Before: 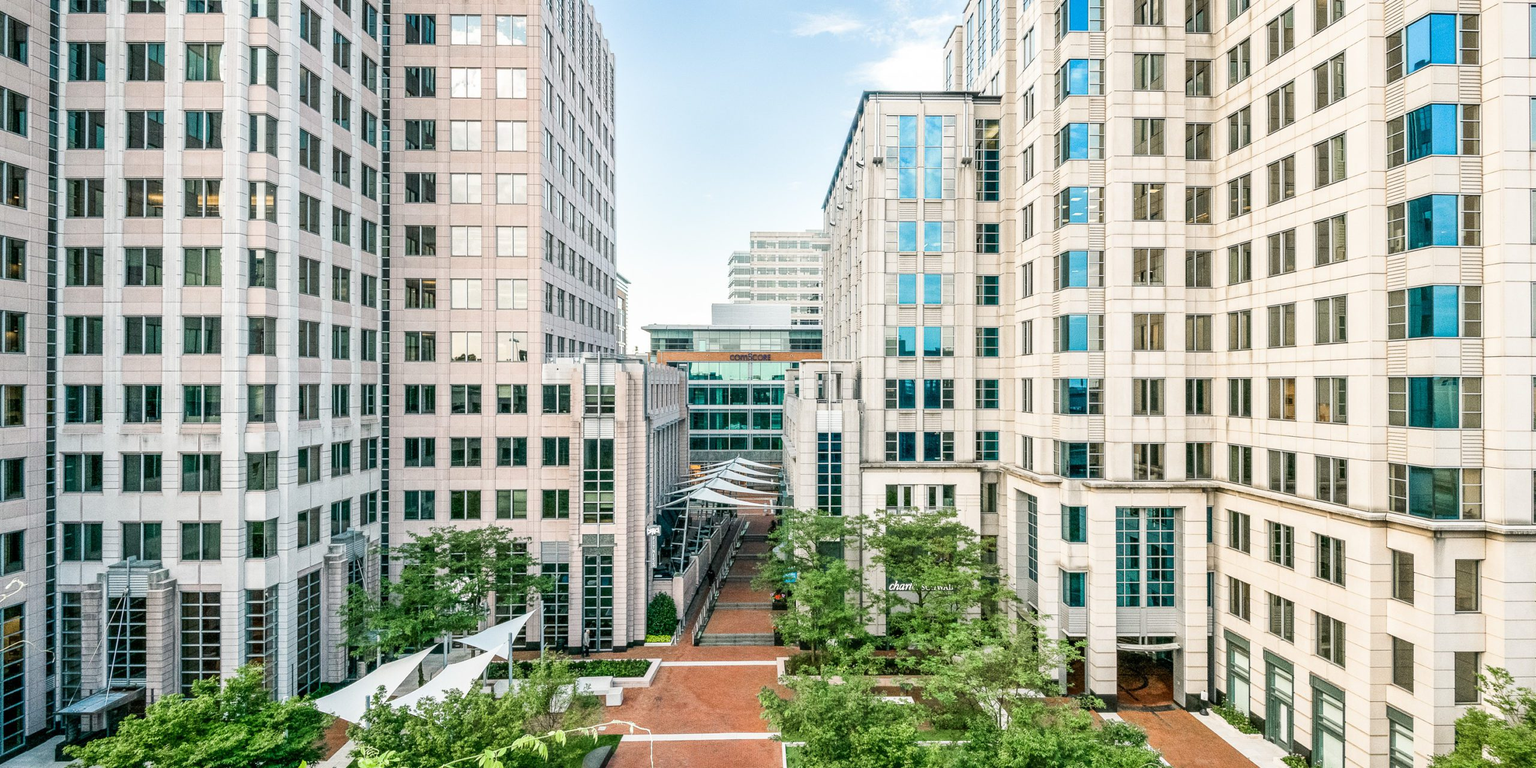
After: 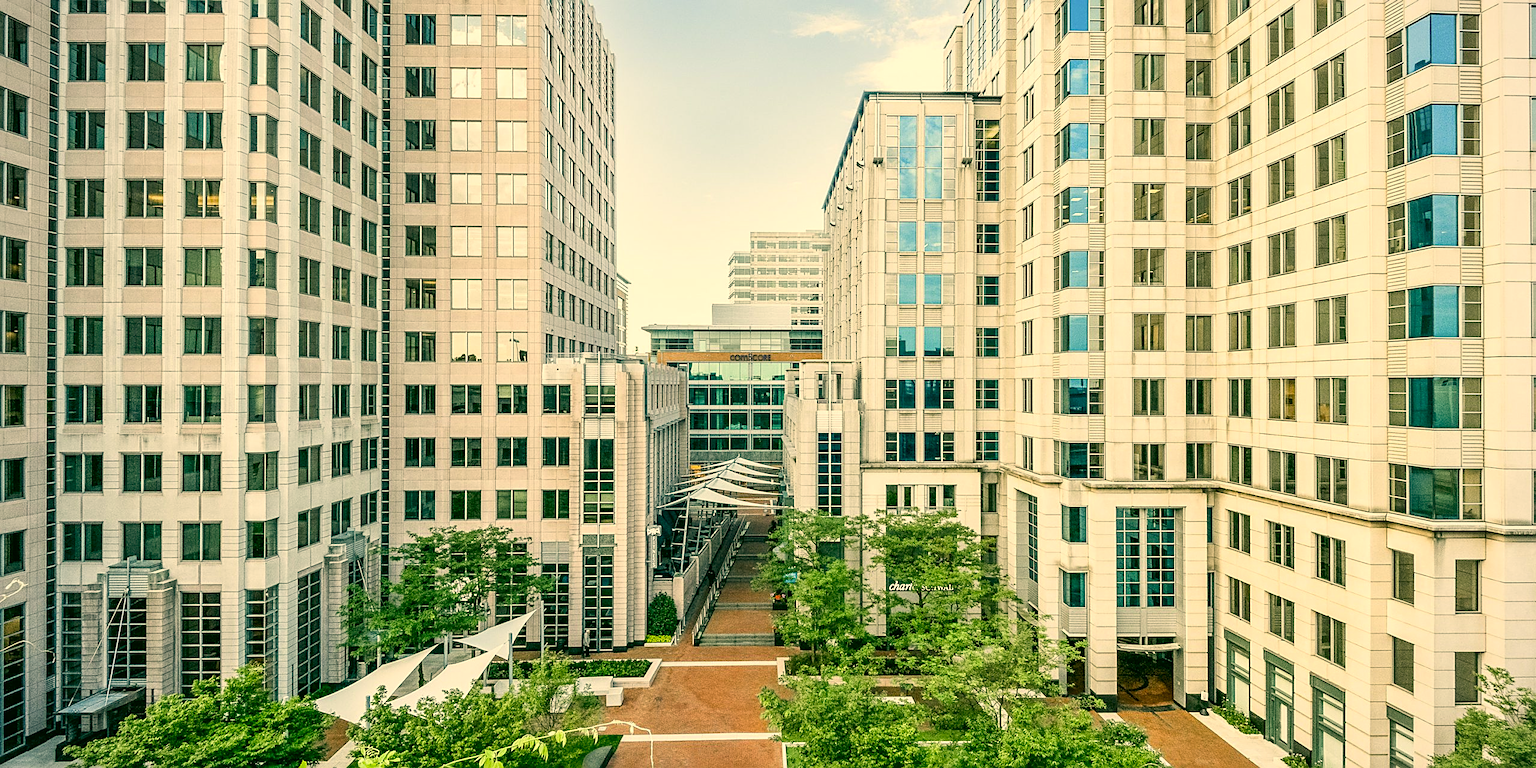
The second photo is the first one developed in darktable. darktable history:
sharpen: on, module defaults
color correction: highlights a* 5.16, highlights b* 24.42, shadows a* -16, shadows b* 4.03
vignetting: fall-off start 85.69%, fall-off radius 80.15%, brightness -0.206, width/height ratio 1.222, unbound false
